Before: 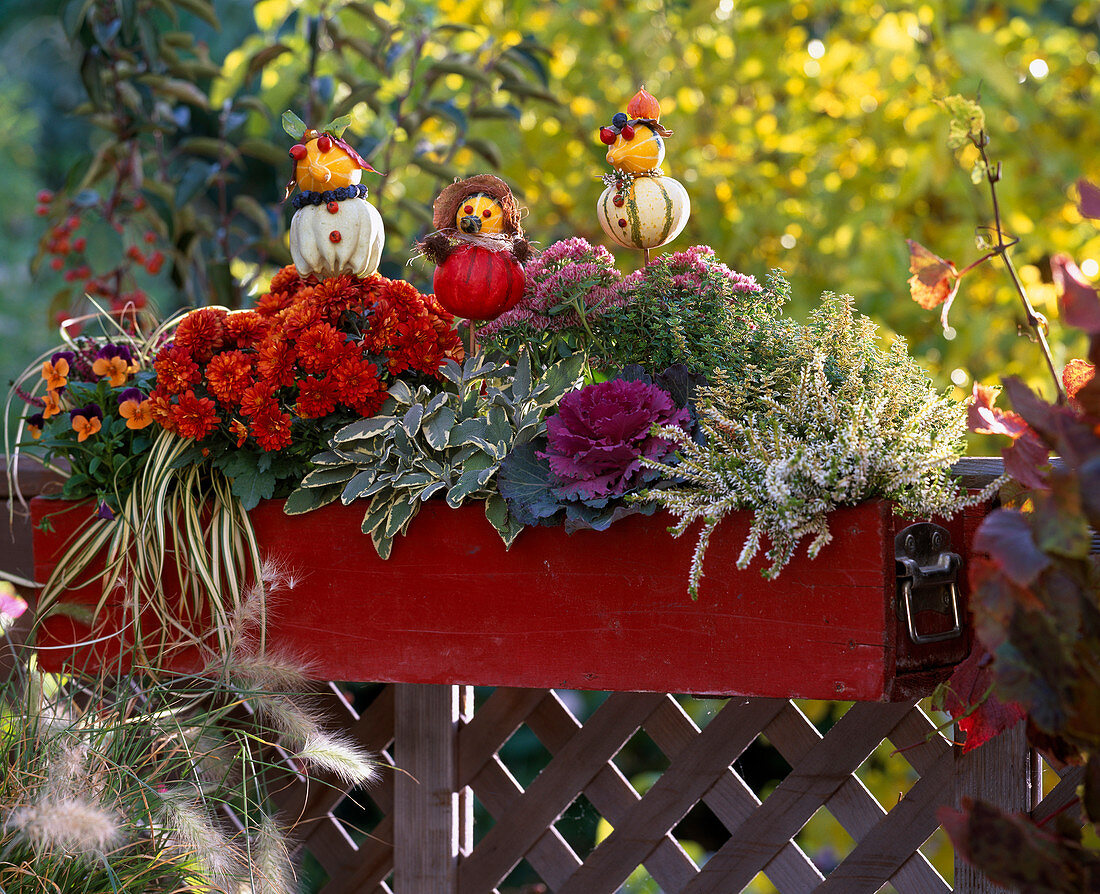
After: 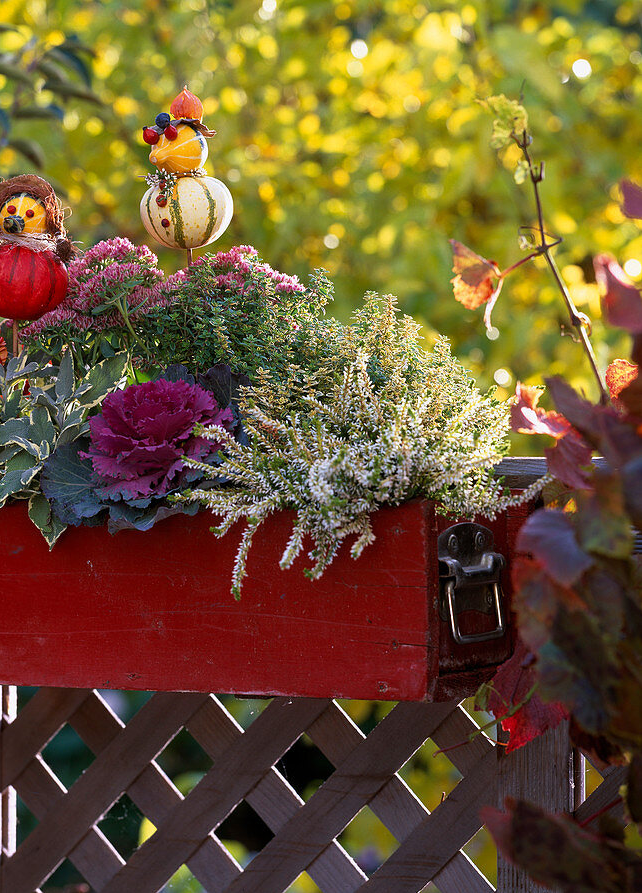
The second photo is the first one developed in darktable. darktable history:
crop: left 41.61%
